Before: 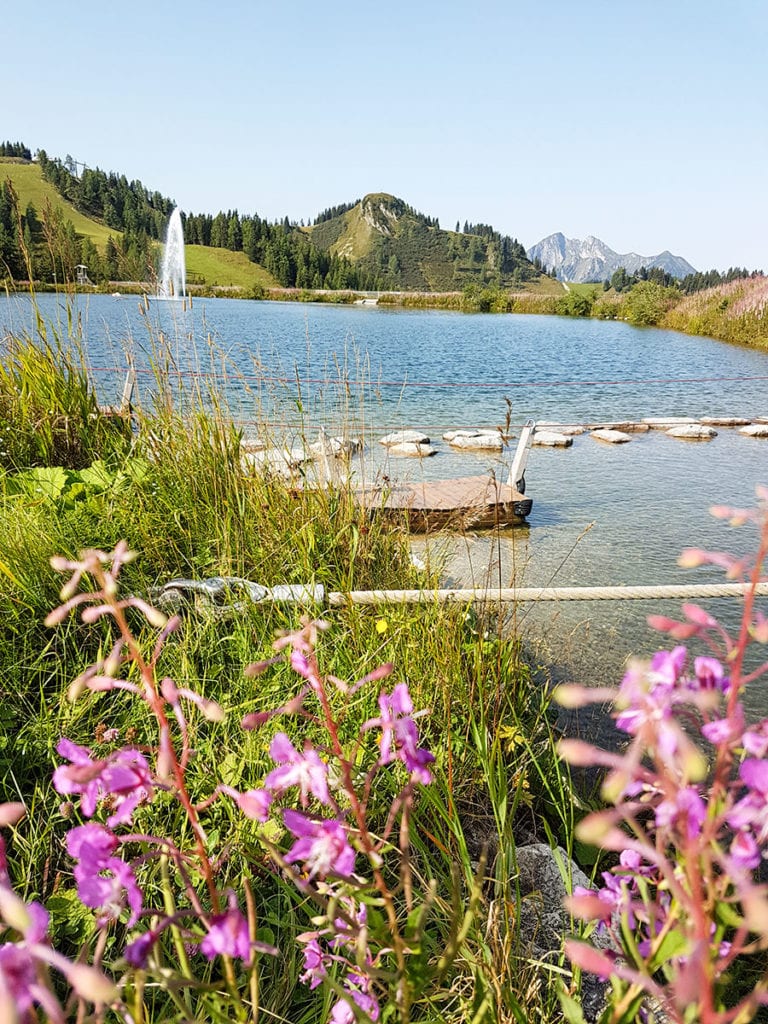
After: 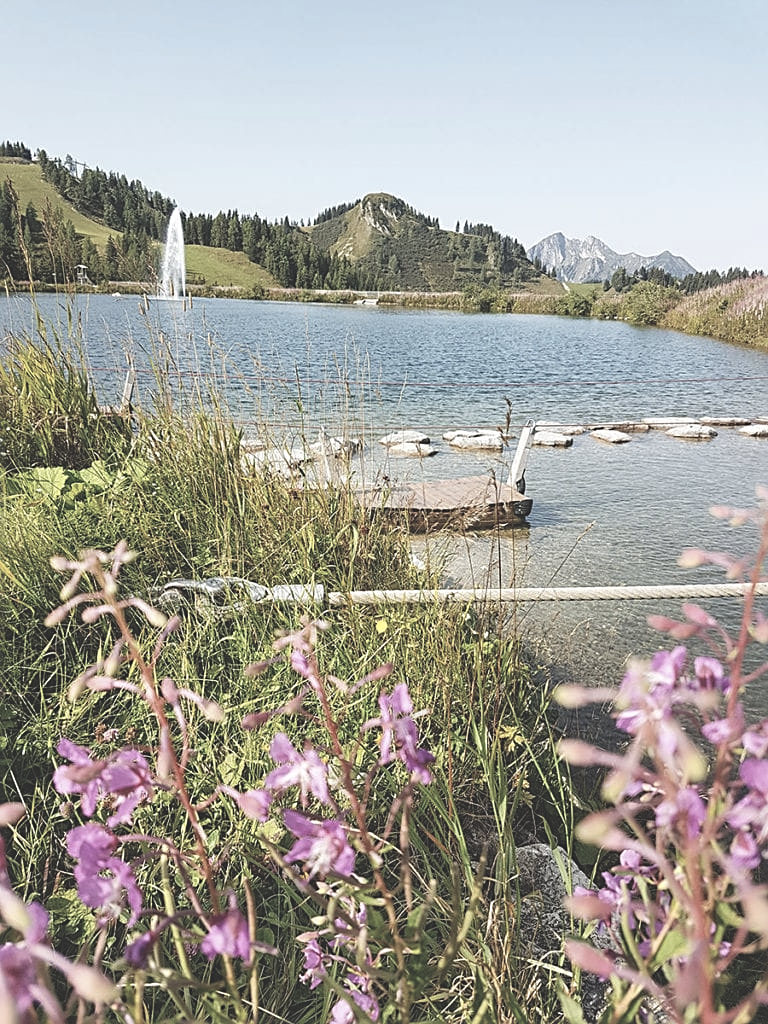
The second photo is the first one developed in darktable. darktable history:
color correction: highlights b* 0.038, saturation 0.574
exposure: black level correction -0.029, compensate highlight preservation false
sharpen: on, module defaults
